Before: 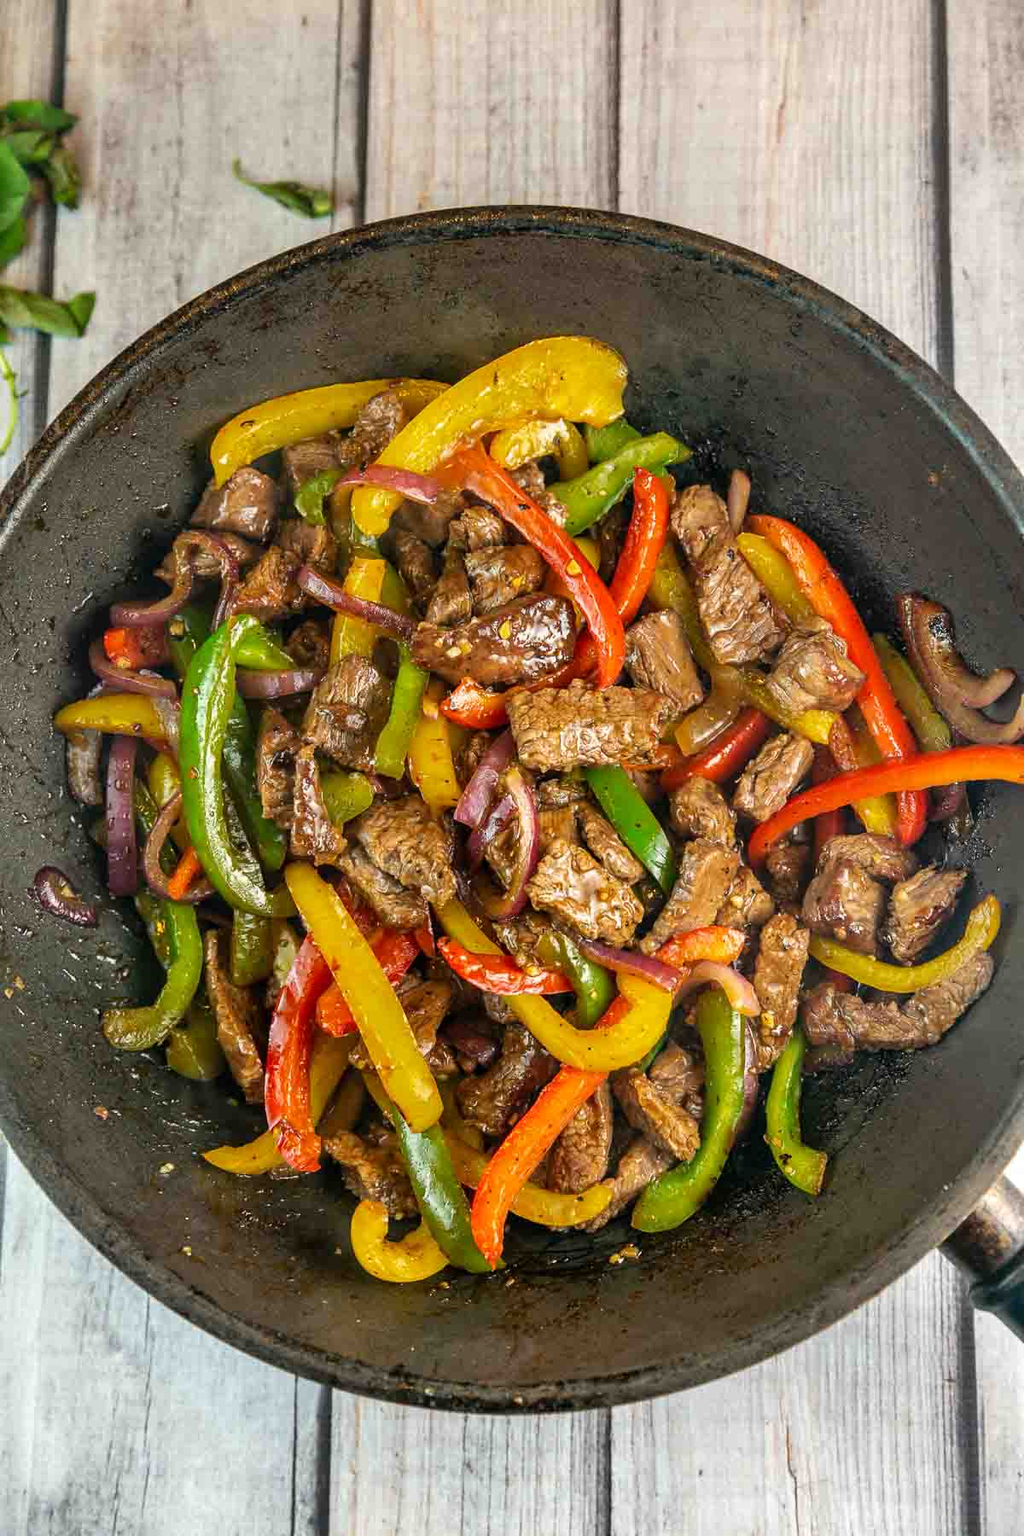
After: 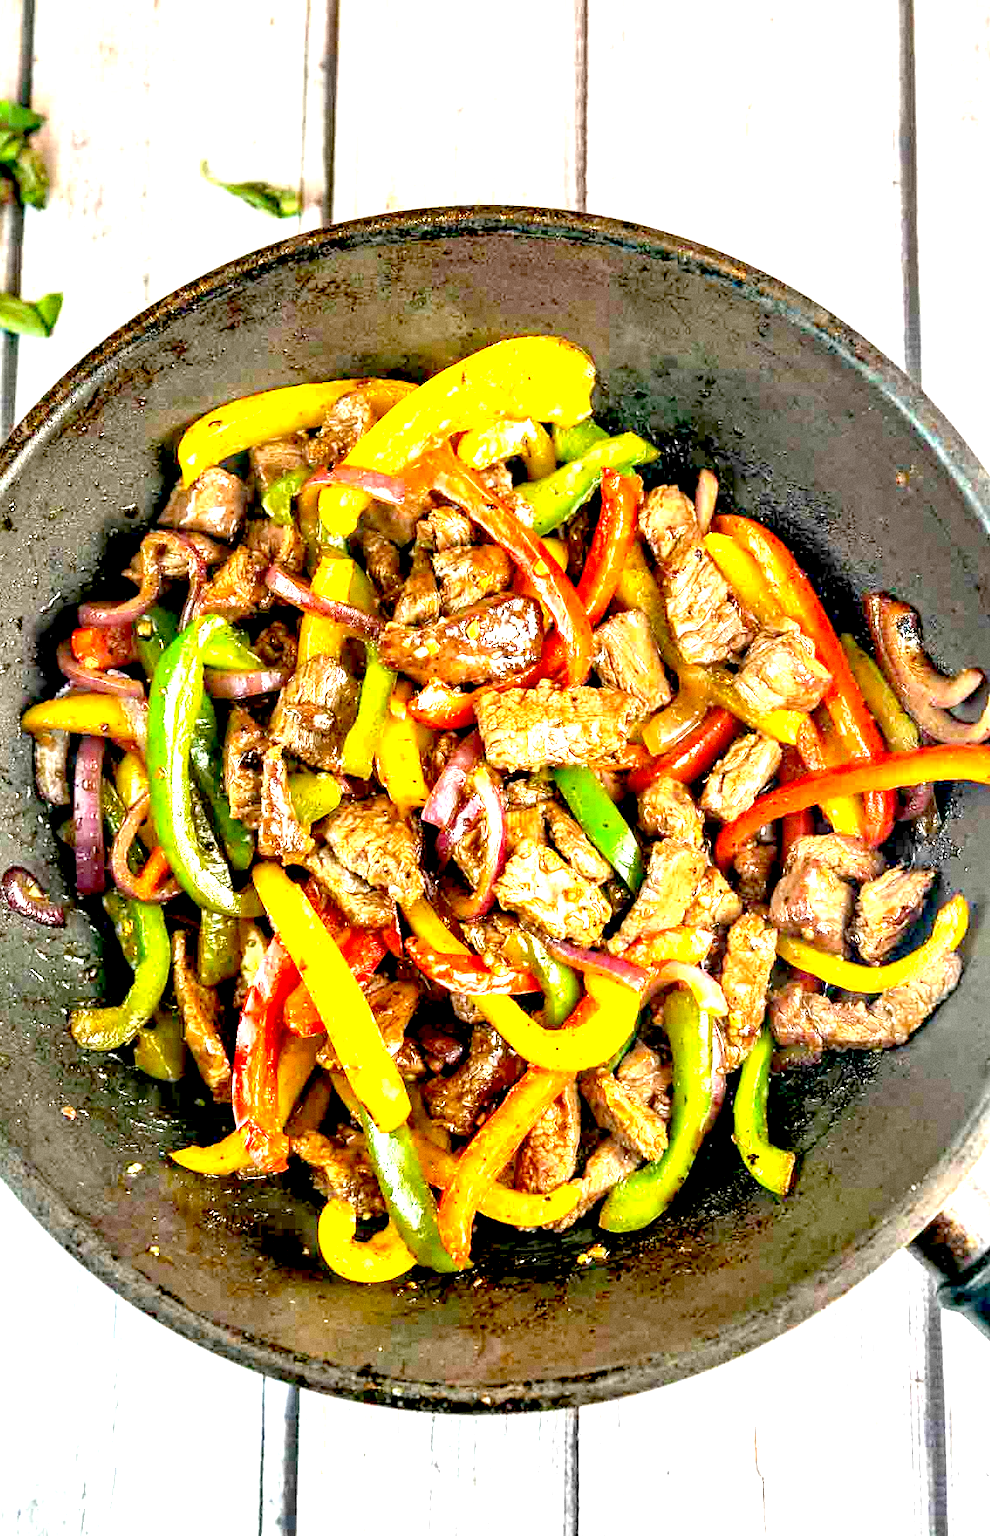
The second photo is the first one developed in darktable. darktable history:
grain: coarseness 0.09 ISO
crop and rotate: left 3.238%
exposure: black level correction 0.016, exposure 1.774 EV, compensate highlight preservation false
